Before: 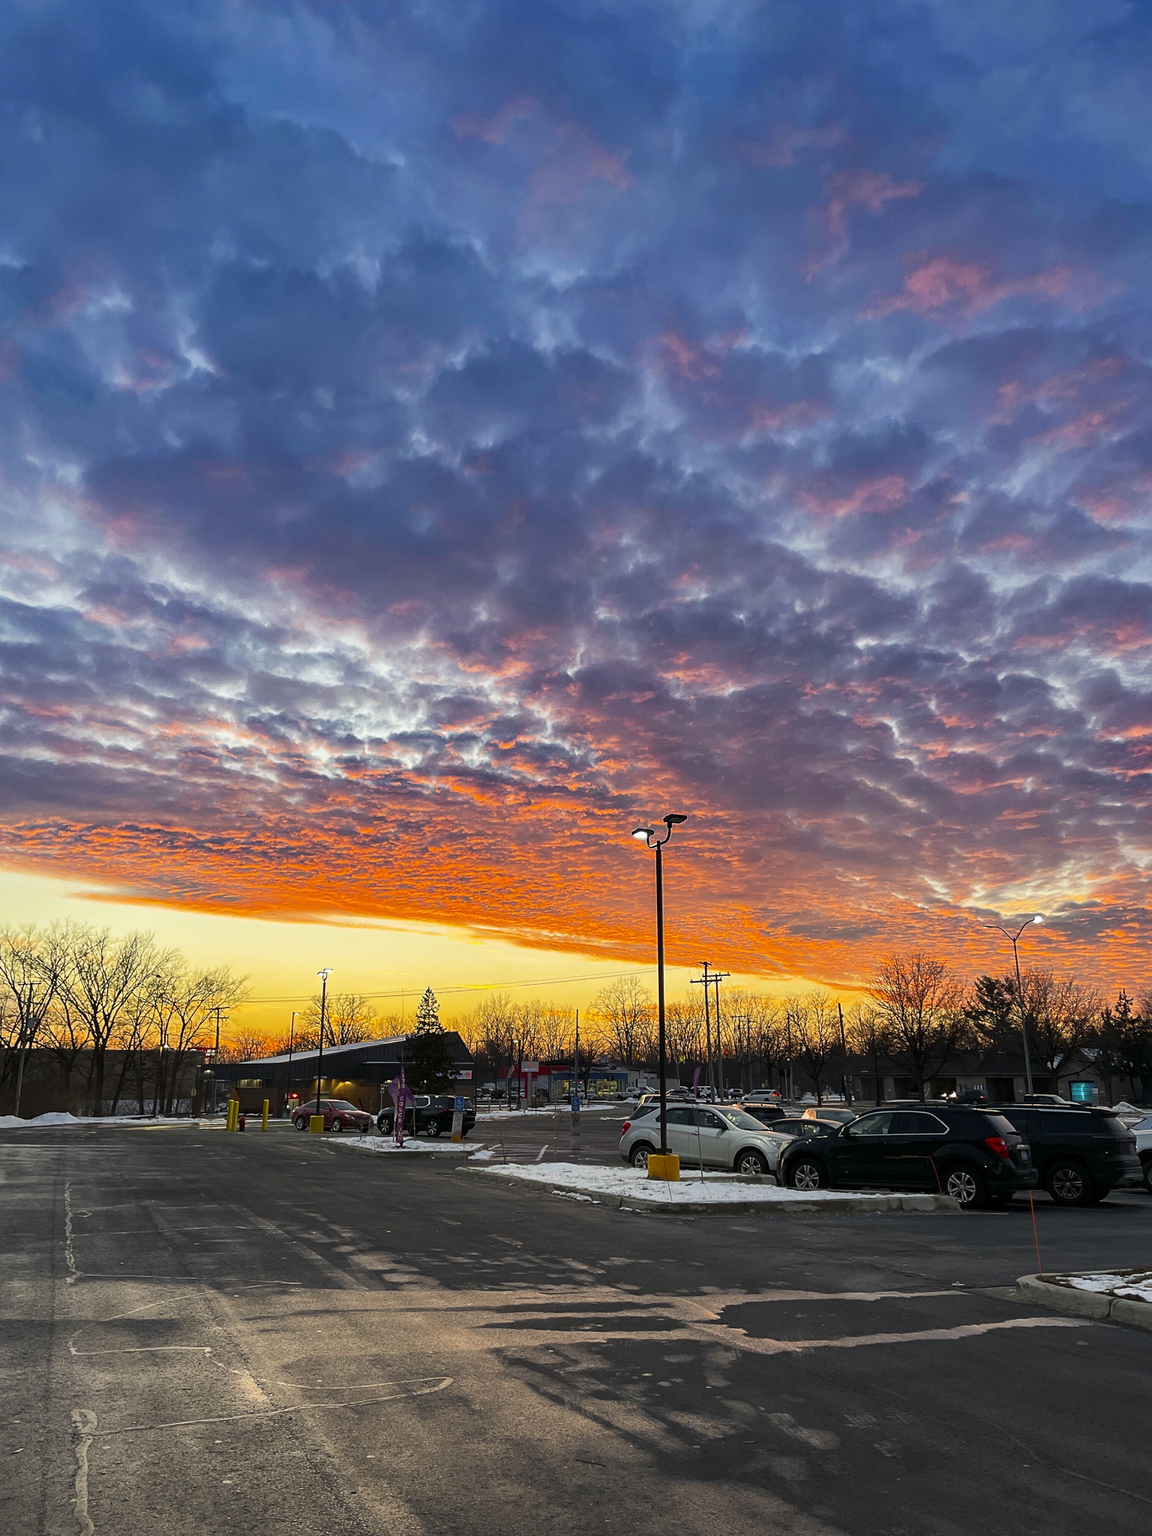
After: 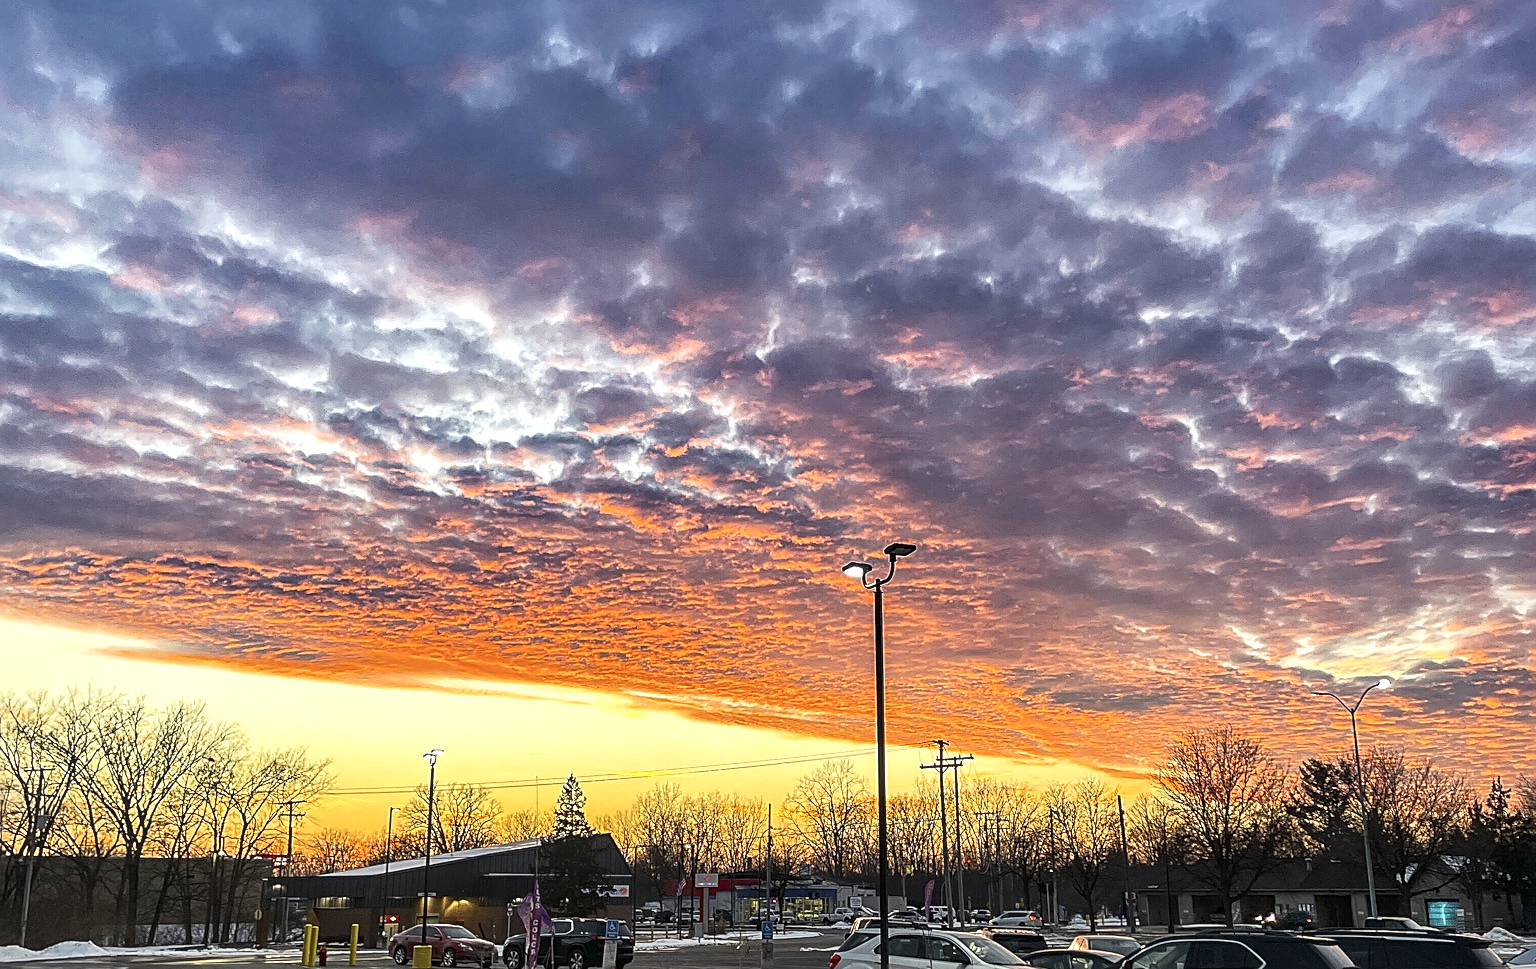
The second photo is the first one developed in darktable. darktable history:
crop and rotate: top 26.48%, bottom 26.186%
shadows and highlights: shadows 37.16, highlights -26.67, highlights color adjustment 39.37%, soften with gaussian
contrast brightness saturation: contrast 0.11, saturation -0.159
exposure: exposure 0.4 EV, compensate highlight preservation false
sharpen: on, module defaults
local contrast: on, module defaults
tone equalizer: on, module defaults
